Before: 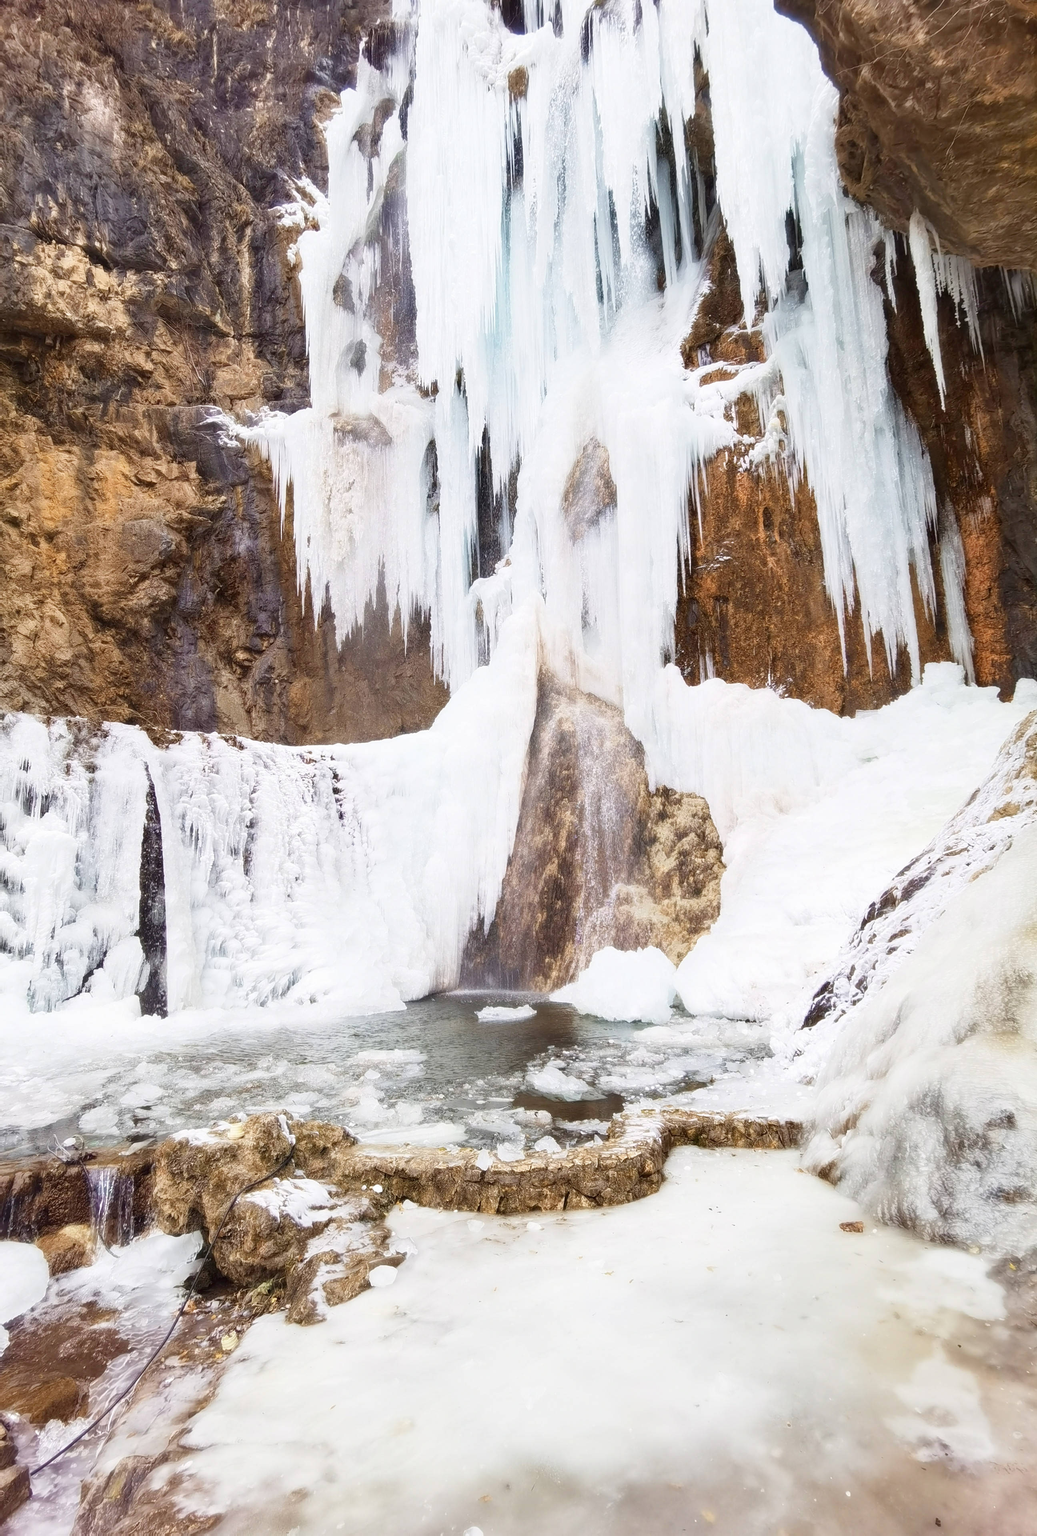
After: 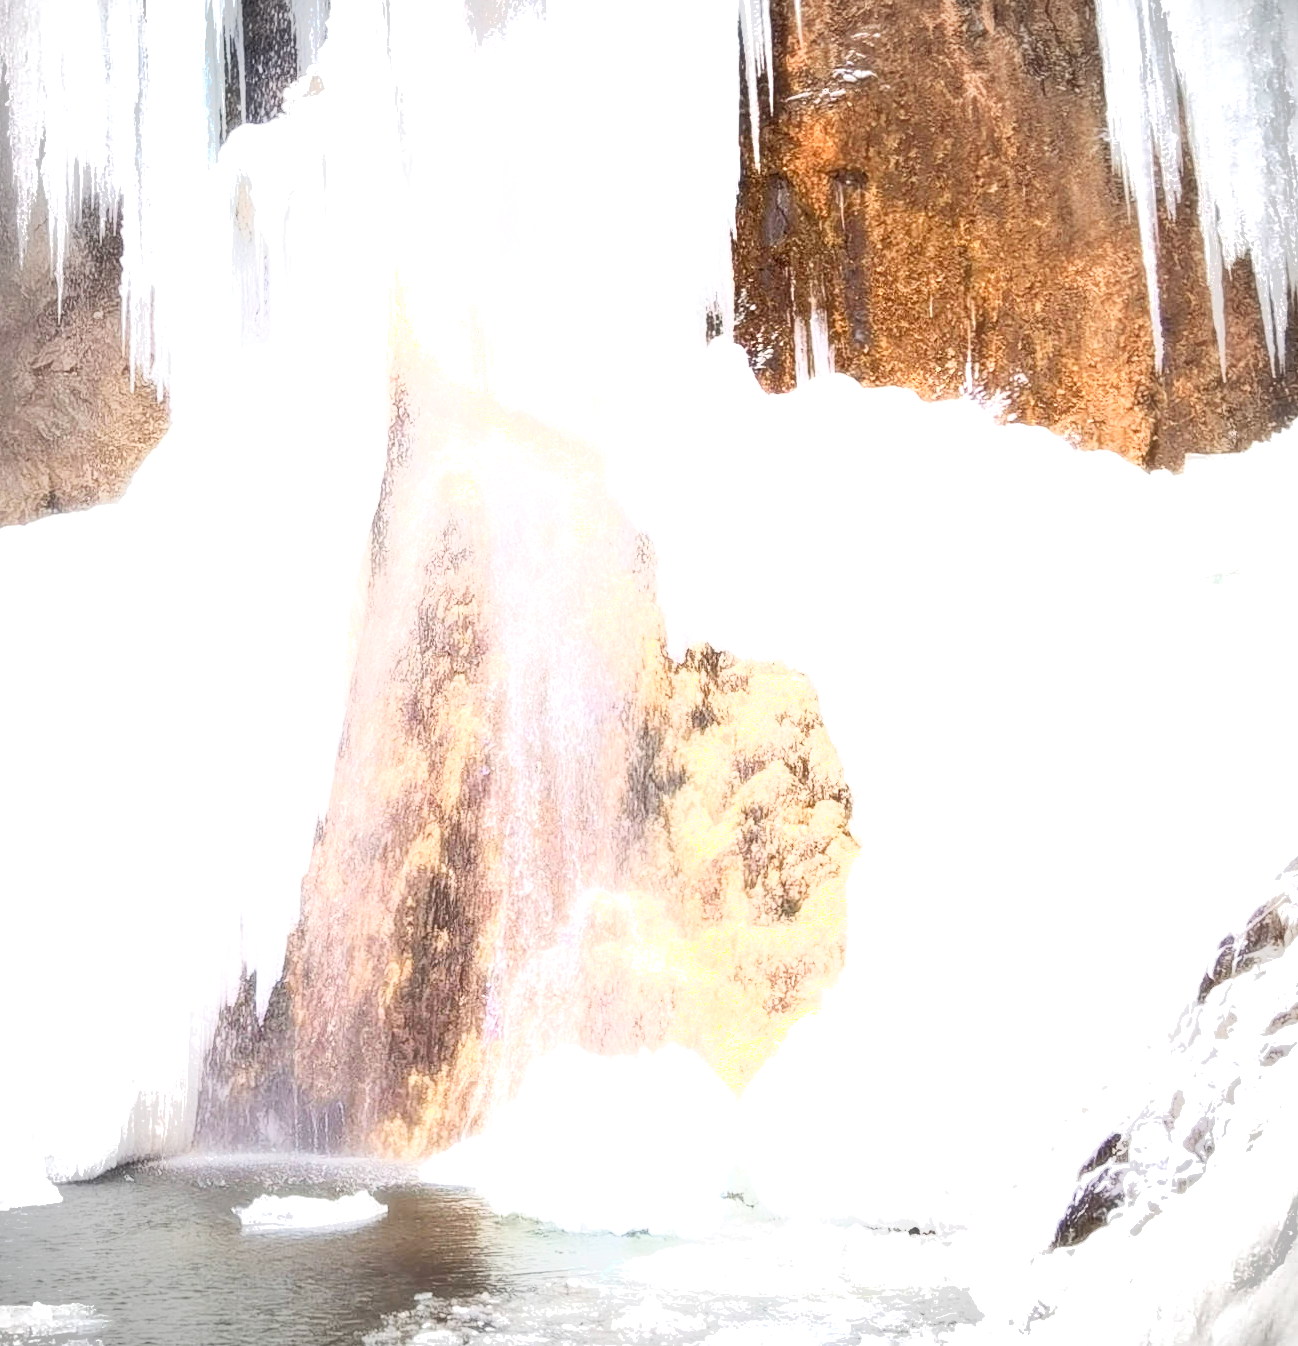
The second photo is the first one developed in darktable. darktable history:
exposure: exposure 1 EV, compensate highlight preservation false
shadows and highlights: shadows -60.78, white point adjustment -5.28, highlights 62.12
contrast equalizer: octaves 7, y [[0.5, 0.488, 0.462, 0.461, 0.491, 0.5], [0.5 ×6], [0.5 ×6], [0 ×6], [0 ×6]]
crop: left 36.84%, top 34.423%, right 13.079%, bottom 30.521%
contrast brightness saturation: brightness 0.087, saturation 0.194
vignetting: fall-off radius 59.97%, brightness -0.625, saturation -0.67, automatic ratio true
